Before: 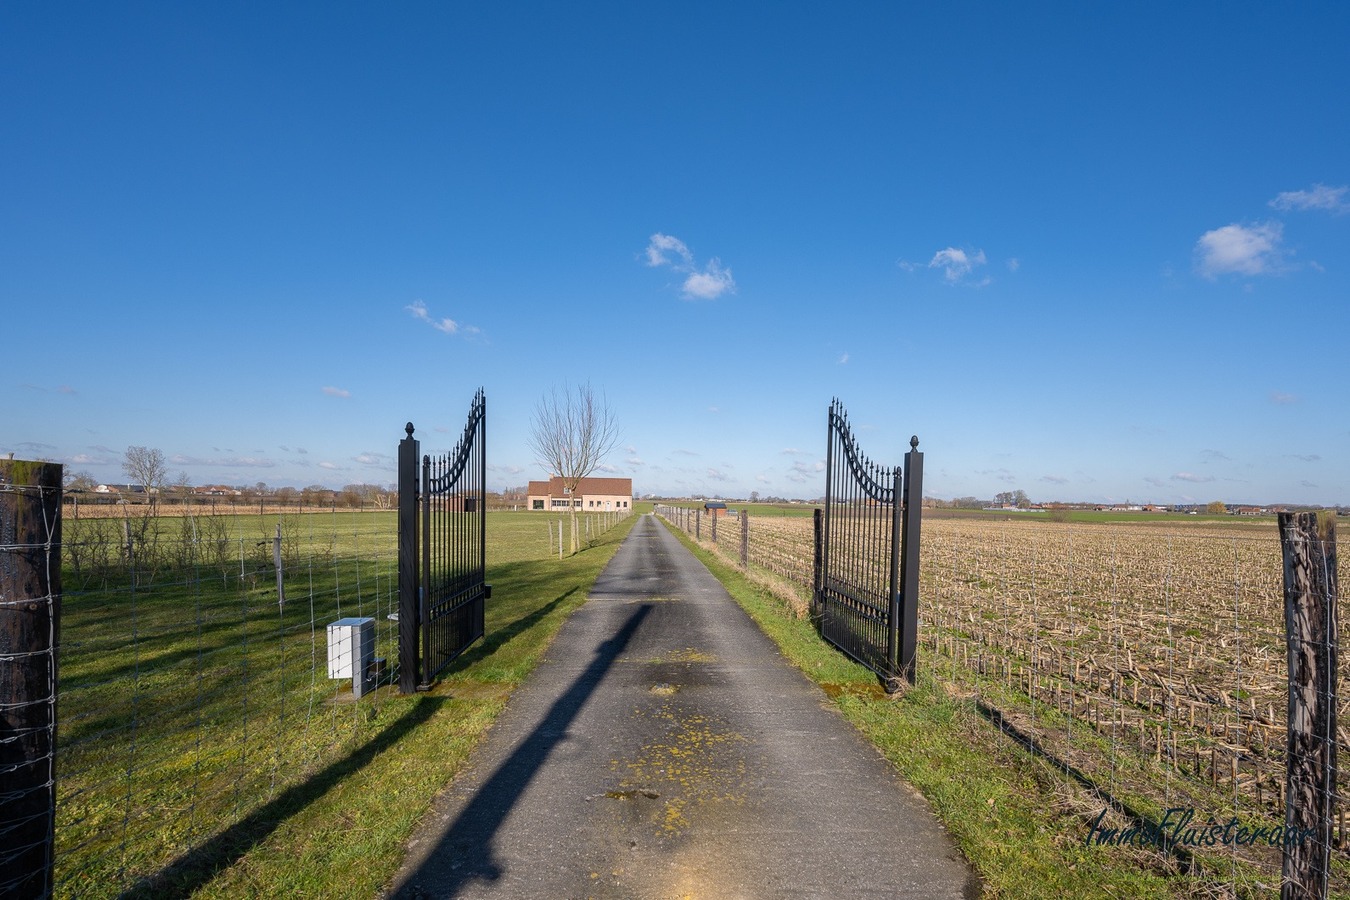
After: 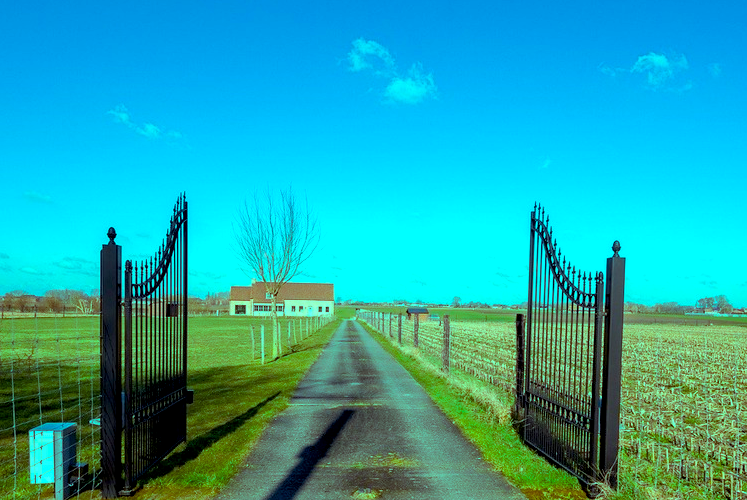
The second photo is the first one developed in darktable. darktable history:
color balance rgb: highlights gain › luminance 20.157%, highlights gain › chroma 13.097%, highlights gain › hue 170.55°, perceptual saturation grading › global saturation 19.999%, global vibrance 20%
crop and rotate: left 22.084%, top 21.702%, right 22.561%, bottom 22.696%
exposure: black level correction 0.01, exposure 0.016 EV, compensate highlight preservation false
